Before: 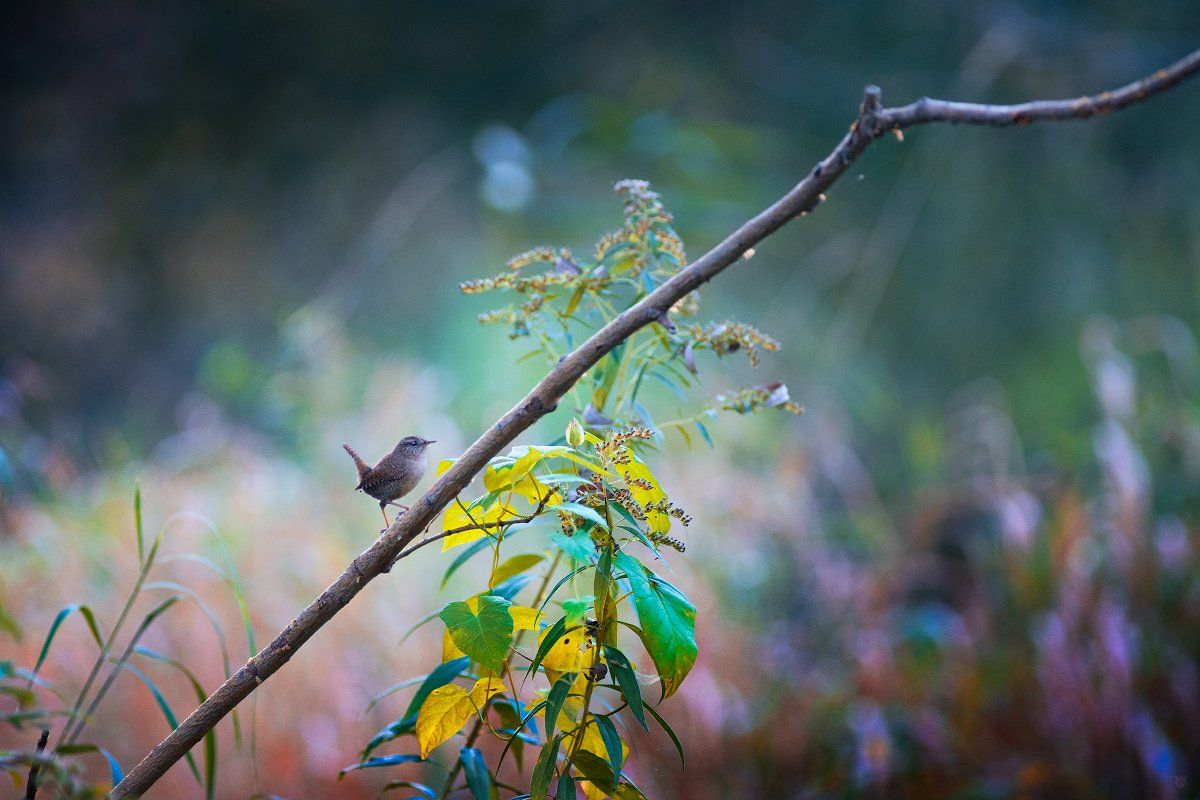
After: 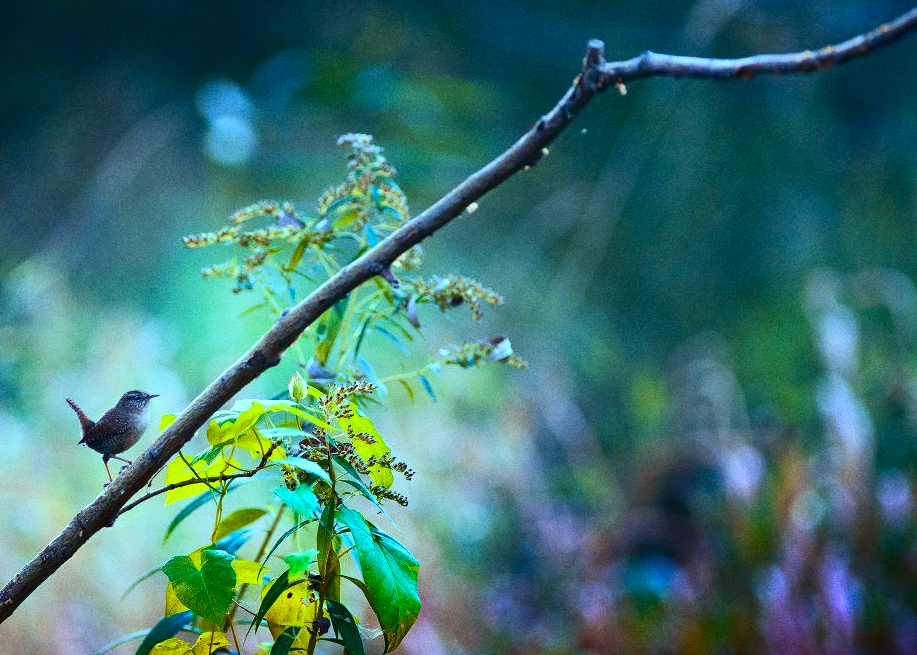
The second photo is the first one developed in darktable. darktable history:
crop: left 23.095%, top 5.827%, bottom 11.854%
color balance: mode lift, gamma, gain (sRGB), lift [0.997, 0.979, 1.021, 1.011], gamma [1, 1.084, 0.916, 0.998], gain [1, 0.87, 1.13, 1.101], contrast 4.55%, contrast fulcrum 38.24%, output saturation 104.09%
grain: on, module defaults
exposure: exposure 0.02 EV, compensate highlight preservation false
shadows and highlights: low approximation 0.01, soften with gaussian
contrast brightness saturation: contrast 0.19, brightness -0.11, saturation 0.21
